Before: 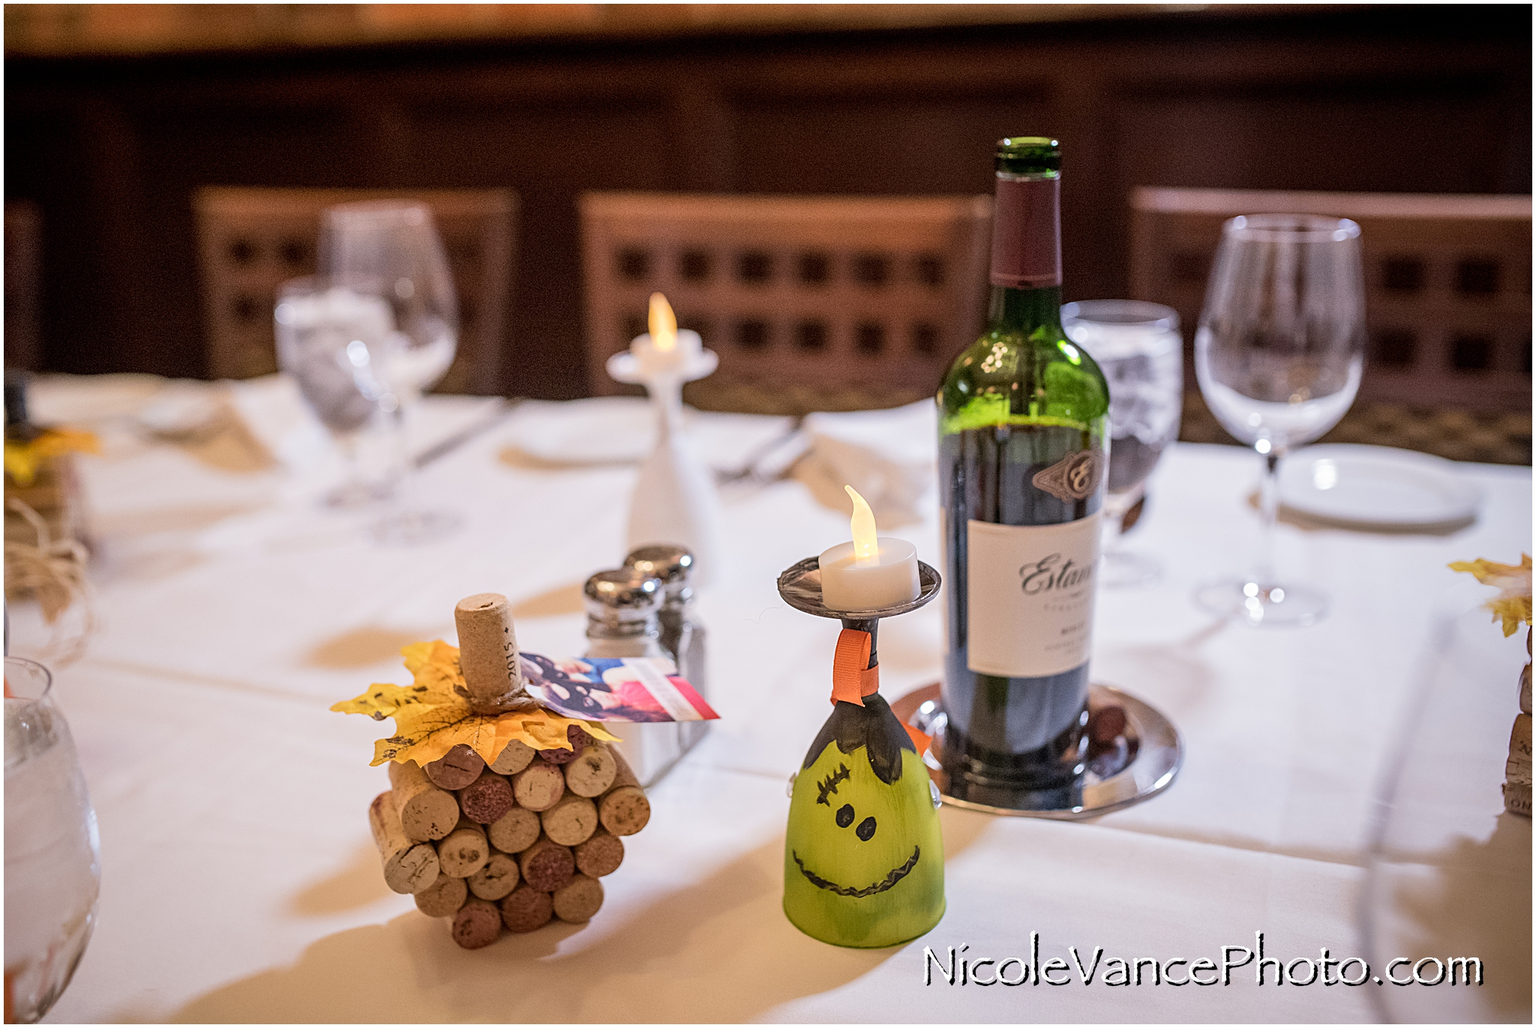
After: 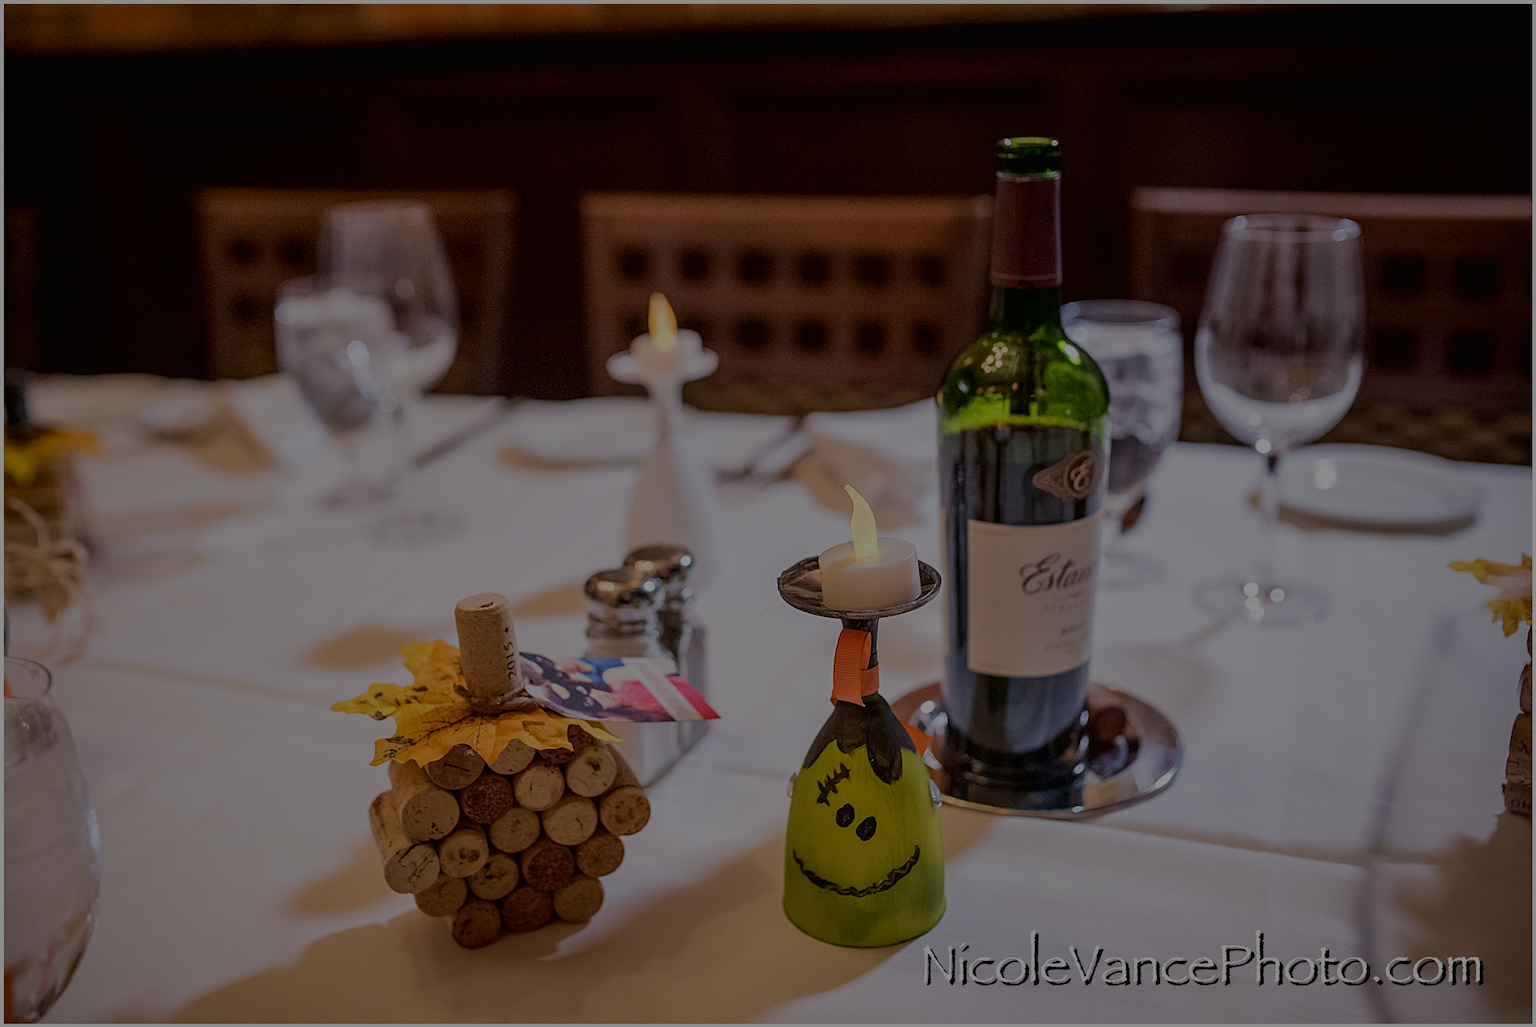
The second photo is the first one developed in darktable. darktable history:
exposure: black level correction 0.011, exposure 1.088 EV, compensate exposure bias true, compensate highlight preservation false
contrast brightness saturation: contrast -0.02, brightness -0.01, saturation 0.03
levels: levels [0, 0.492, 0.984]
